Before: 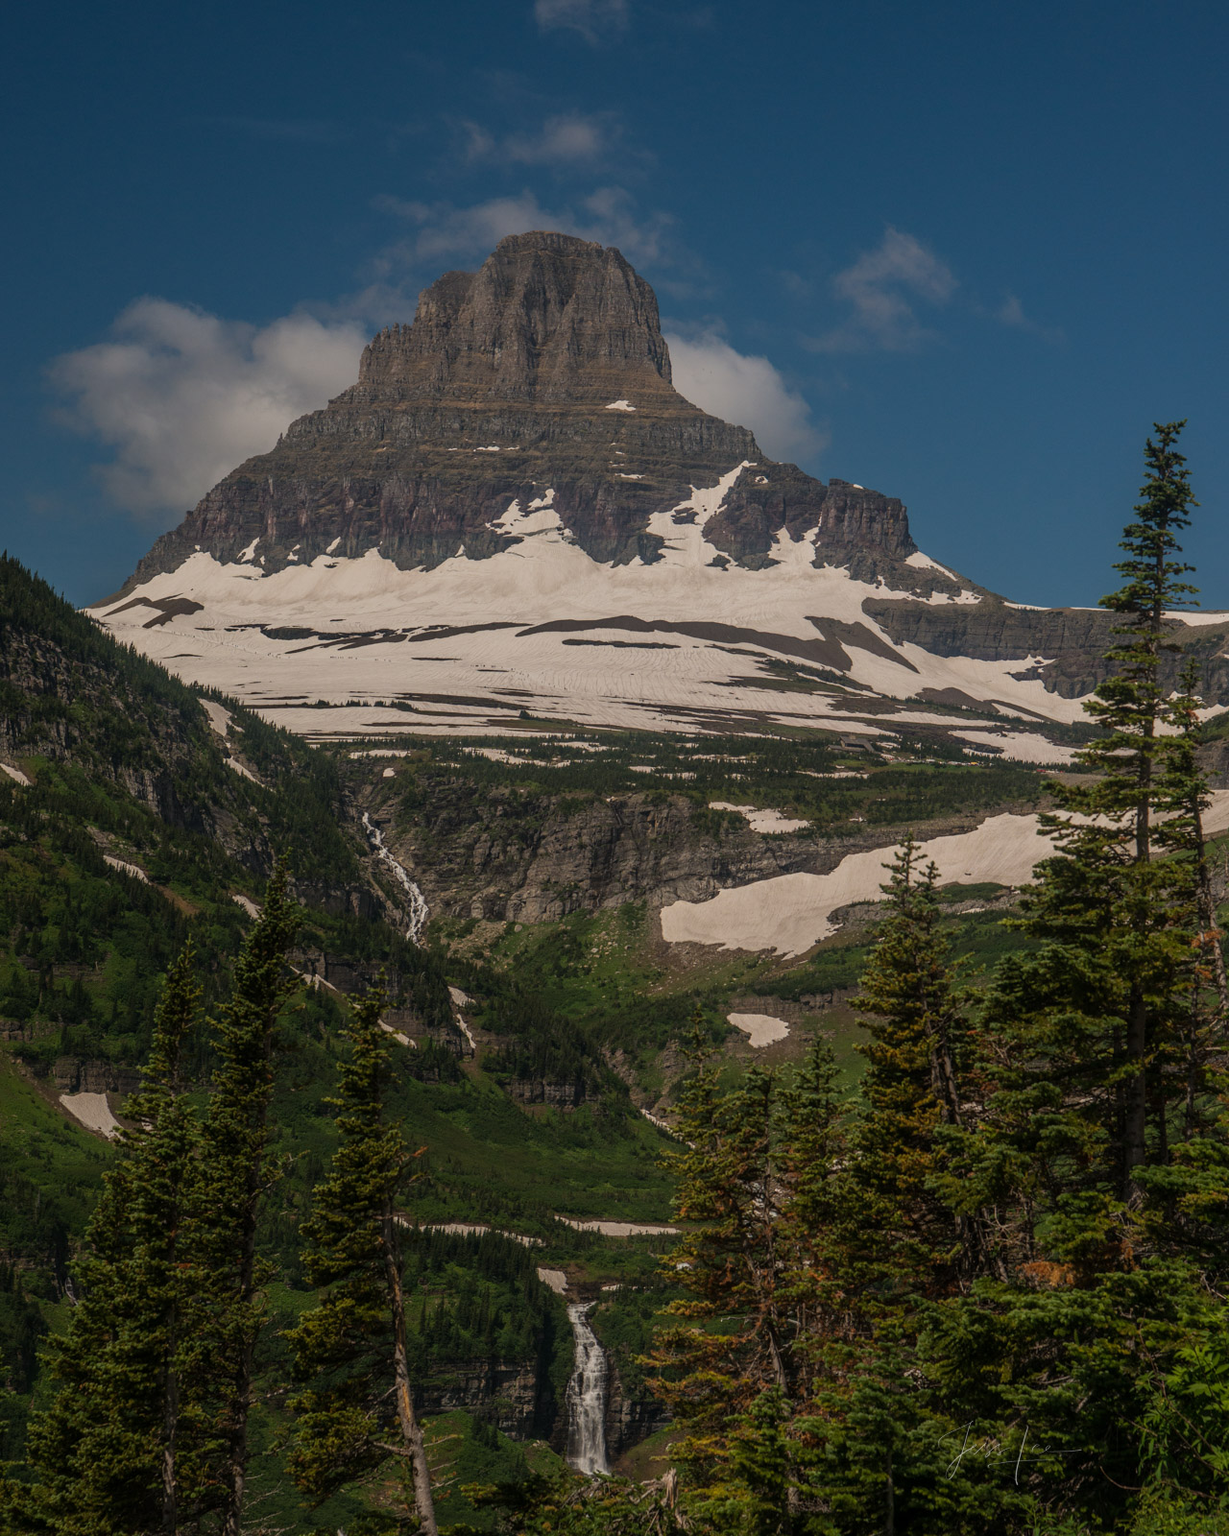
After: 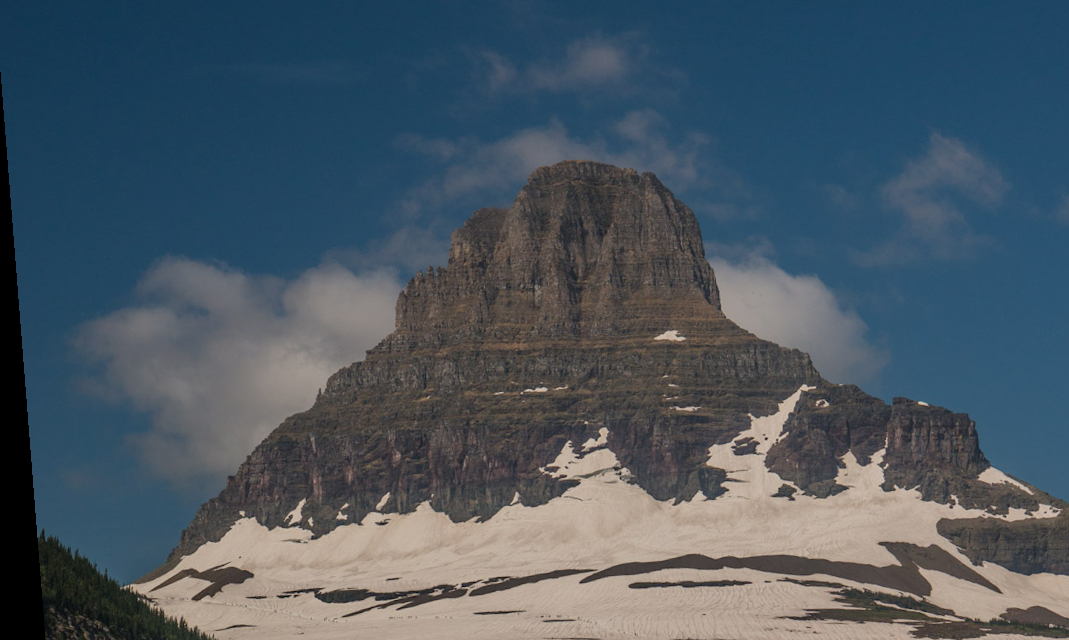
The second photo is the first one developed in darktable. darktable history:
crop: left 0.579%, top 7.627%, right 23.167%, bottom 54.275%
rotate and perspective: rotation -4.2°, shear 0.006, automatic cropping off
